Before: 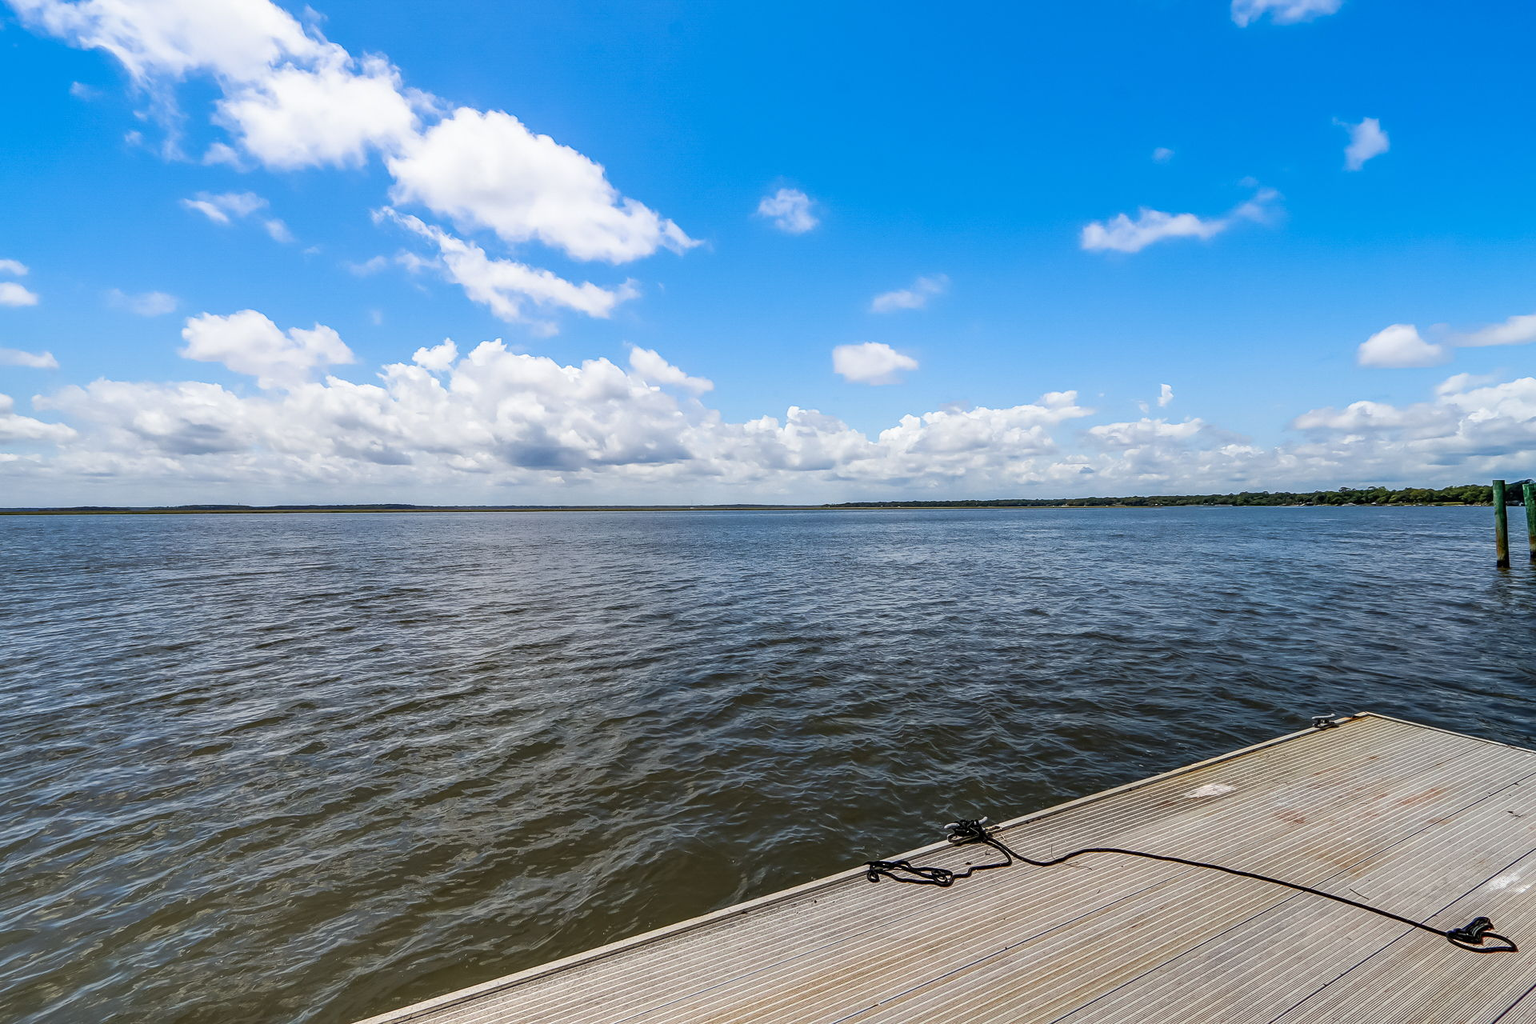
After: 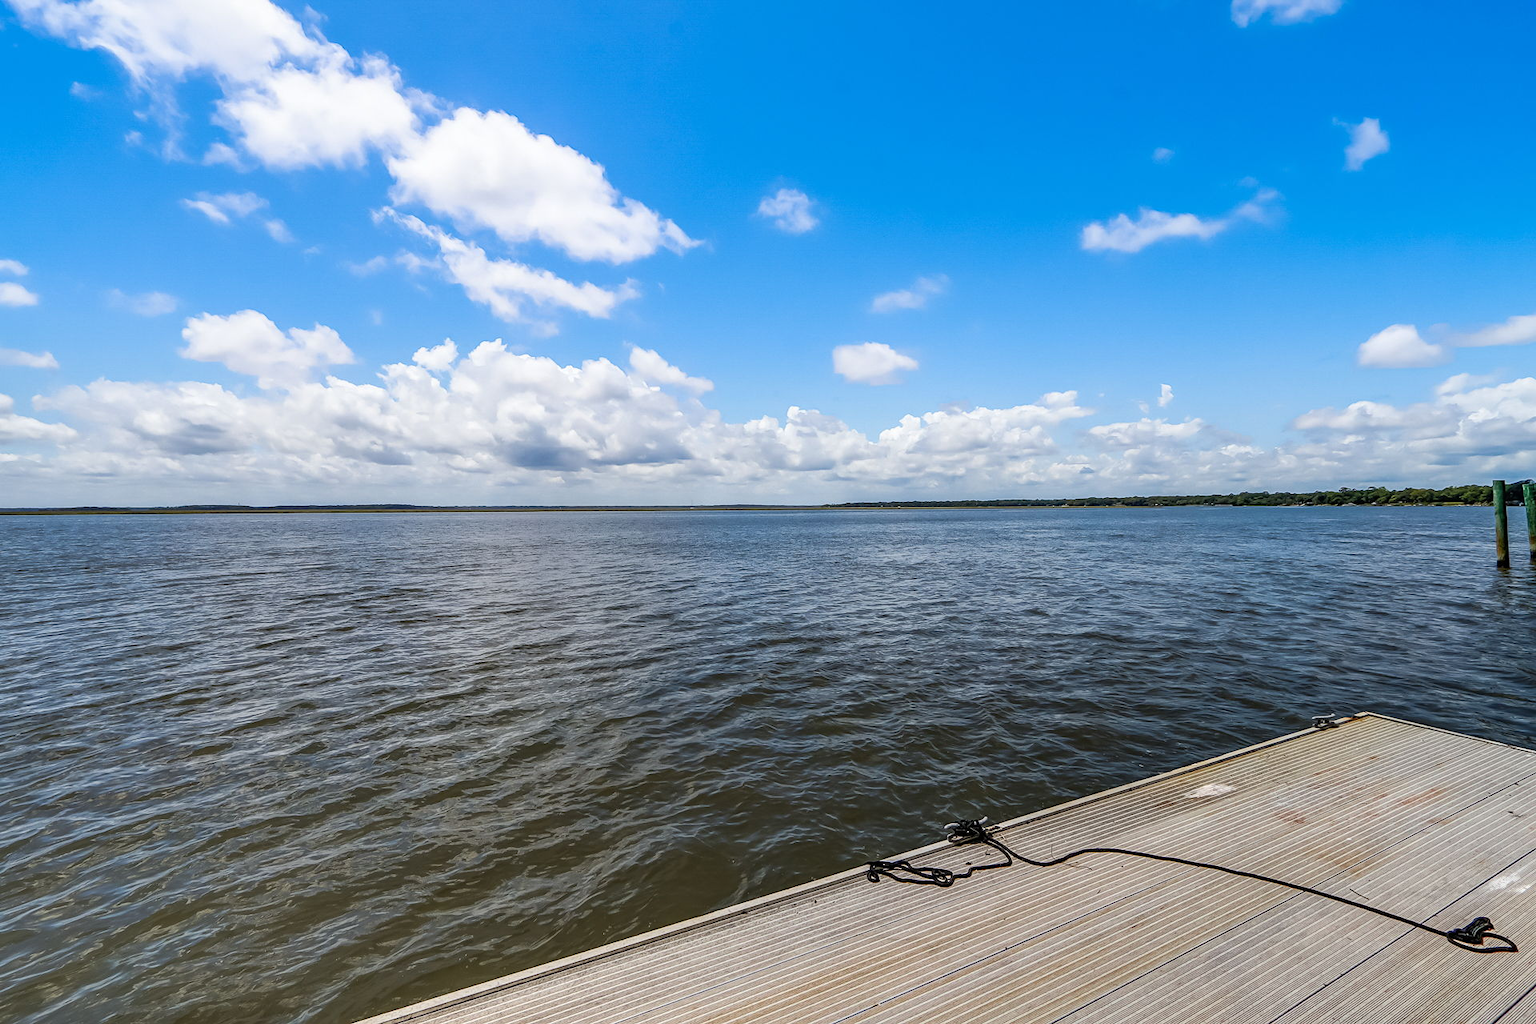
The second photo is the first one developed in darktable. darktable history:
exposure: exposure 0.026 EV, compensate highlight preservation false
